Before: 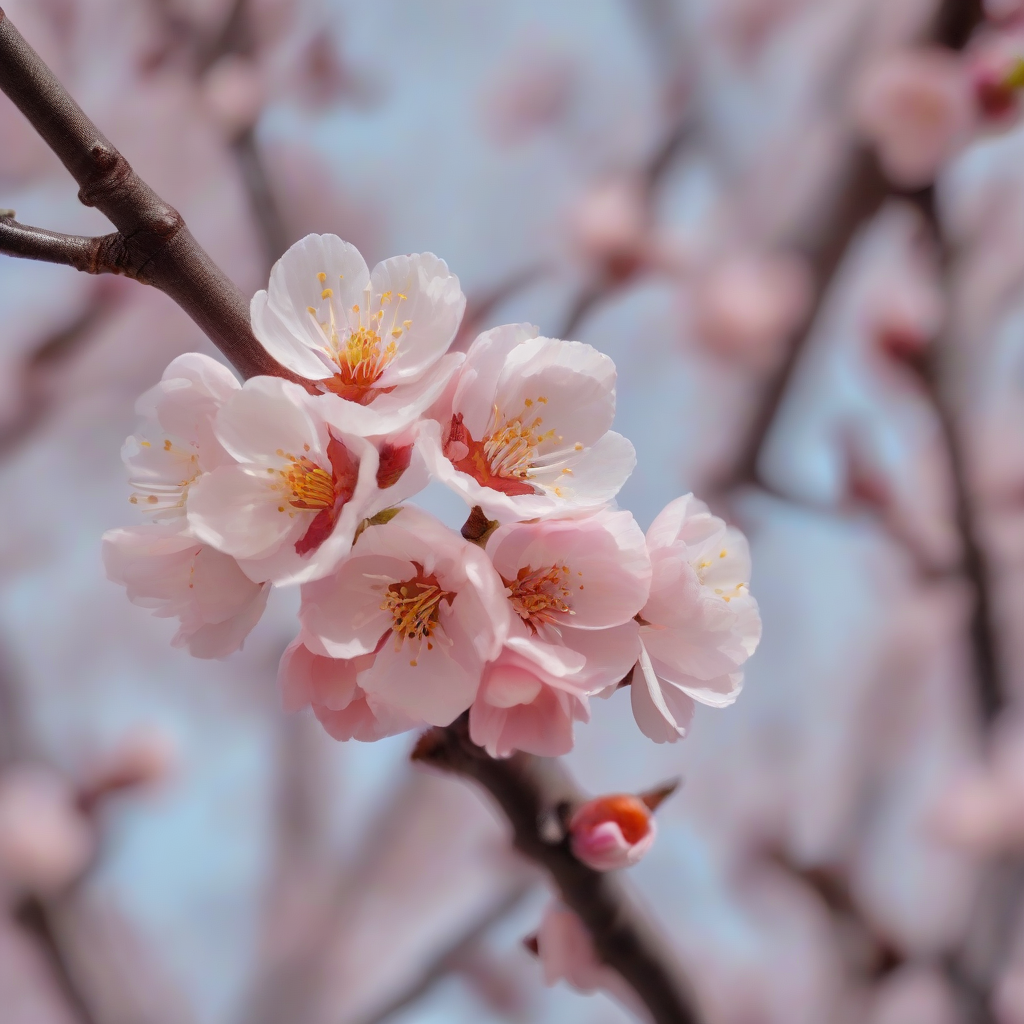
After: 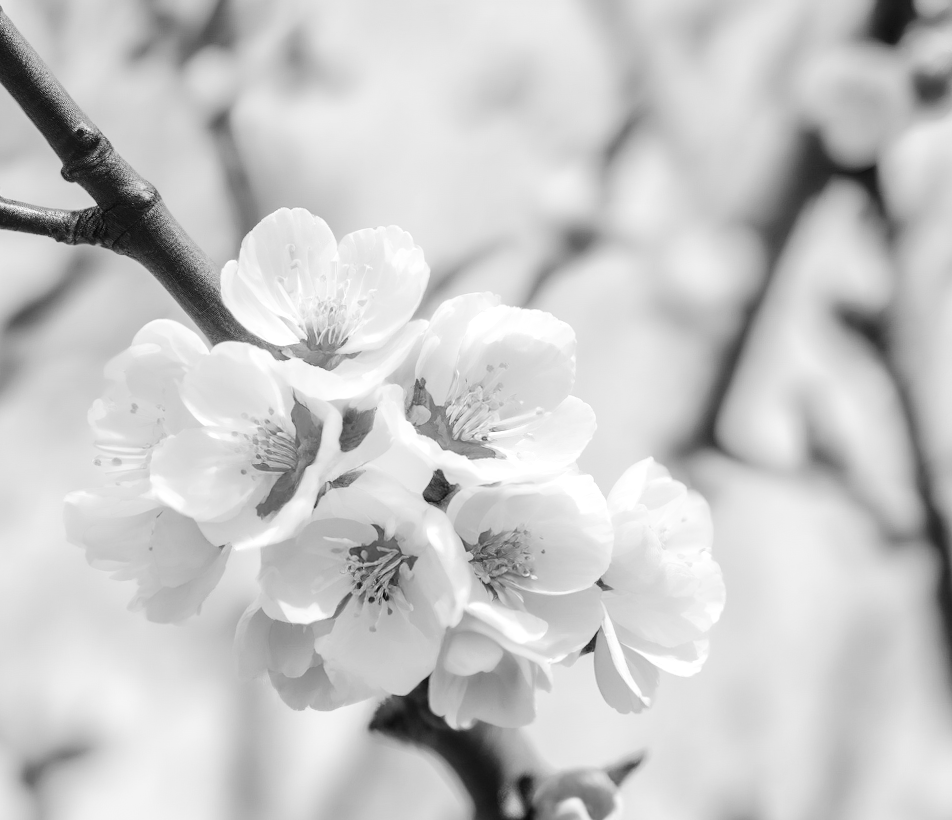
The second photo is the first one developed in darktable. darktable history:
exposure: exposure 0.236 EV, compensate highlight preservation false
local contrast: detail 130%
contrast brightness saturation: brightness 0.18, saturation -0.5
crop: bottom 19.644%
rotate and perspective: rotation 0.215°, lens shift (vertical) -0.139, crop left 0.069, crop right 0.939, crop top 0.002, crop bottom 0.996
base curve: curves: ch0 [(0, 0) (0.036, 0.025) (0.121, 0.166) (0.206, 0.329) (0.605, 0.79) (1, 1)], preserve colors none
monochrome: on, module defaults
